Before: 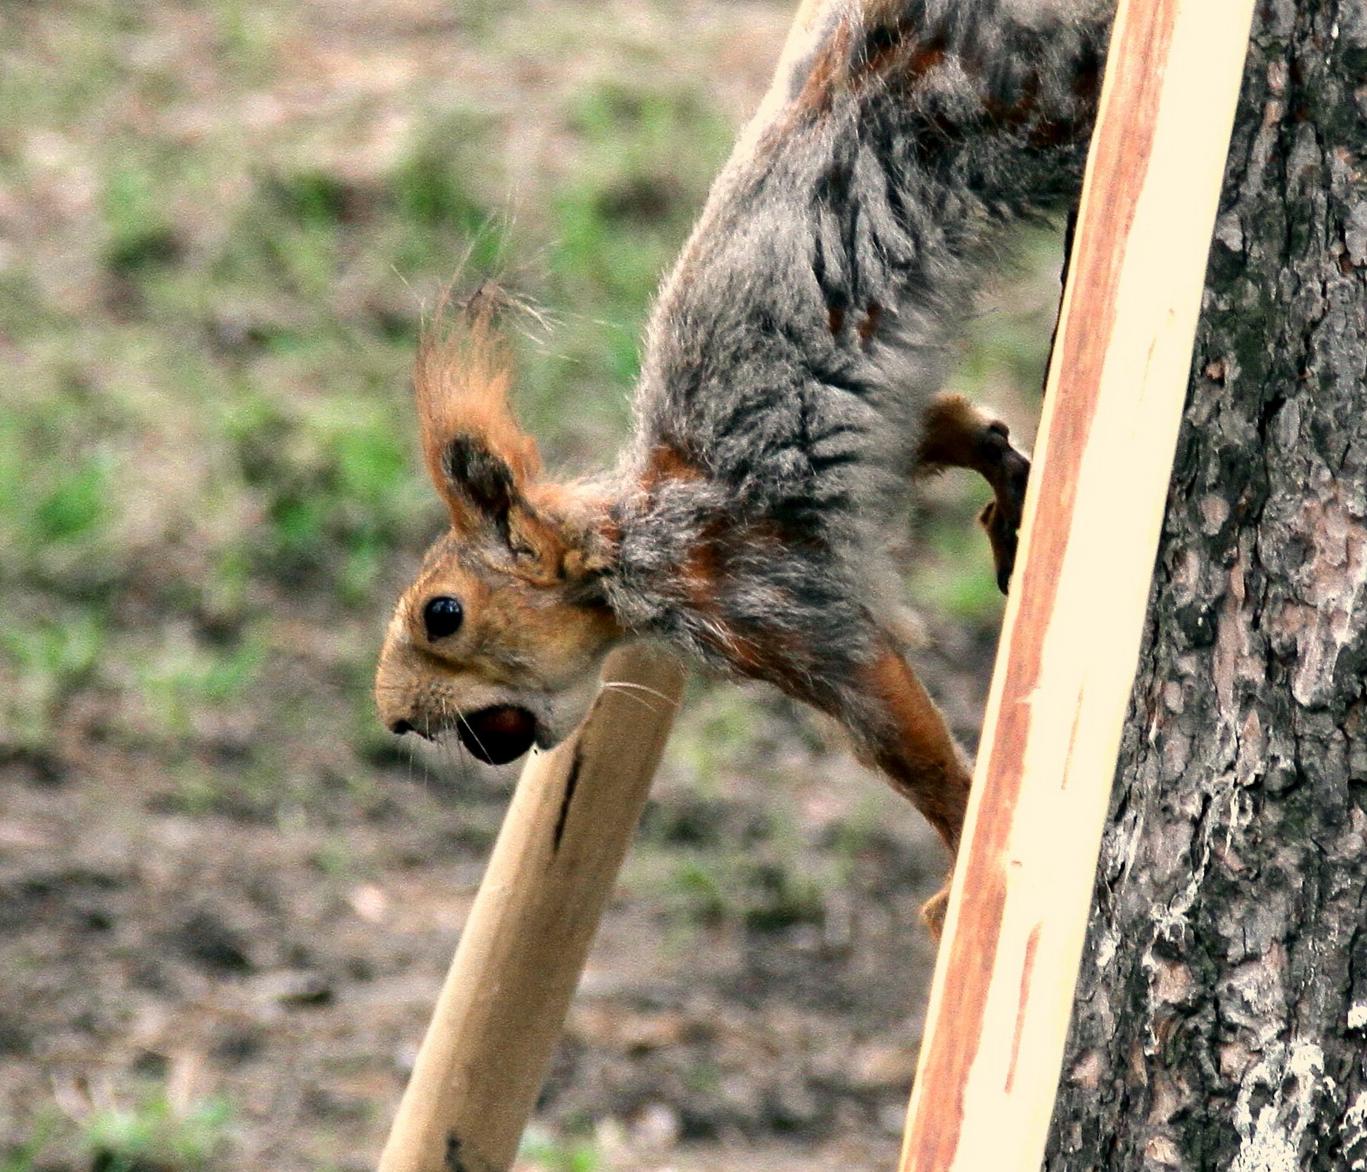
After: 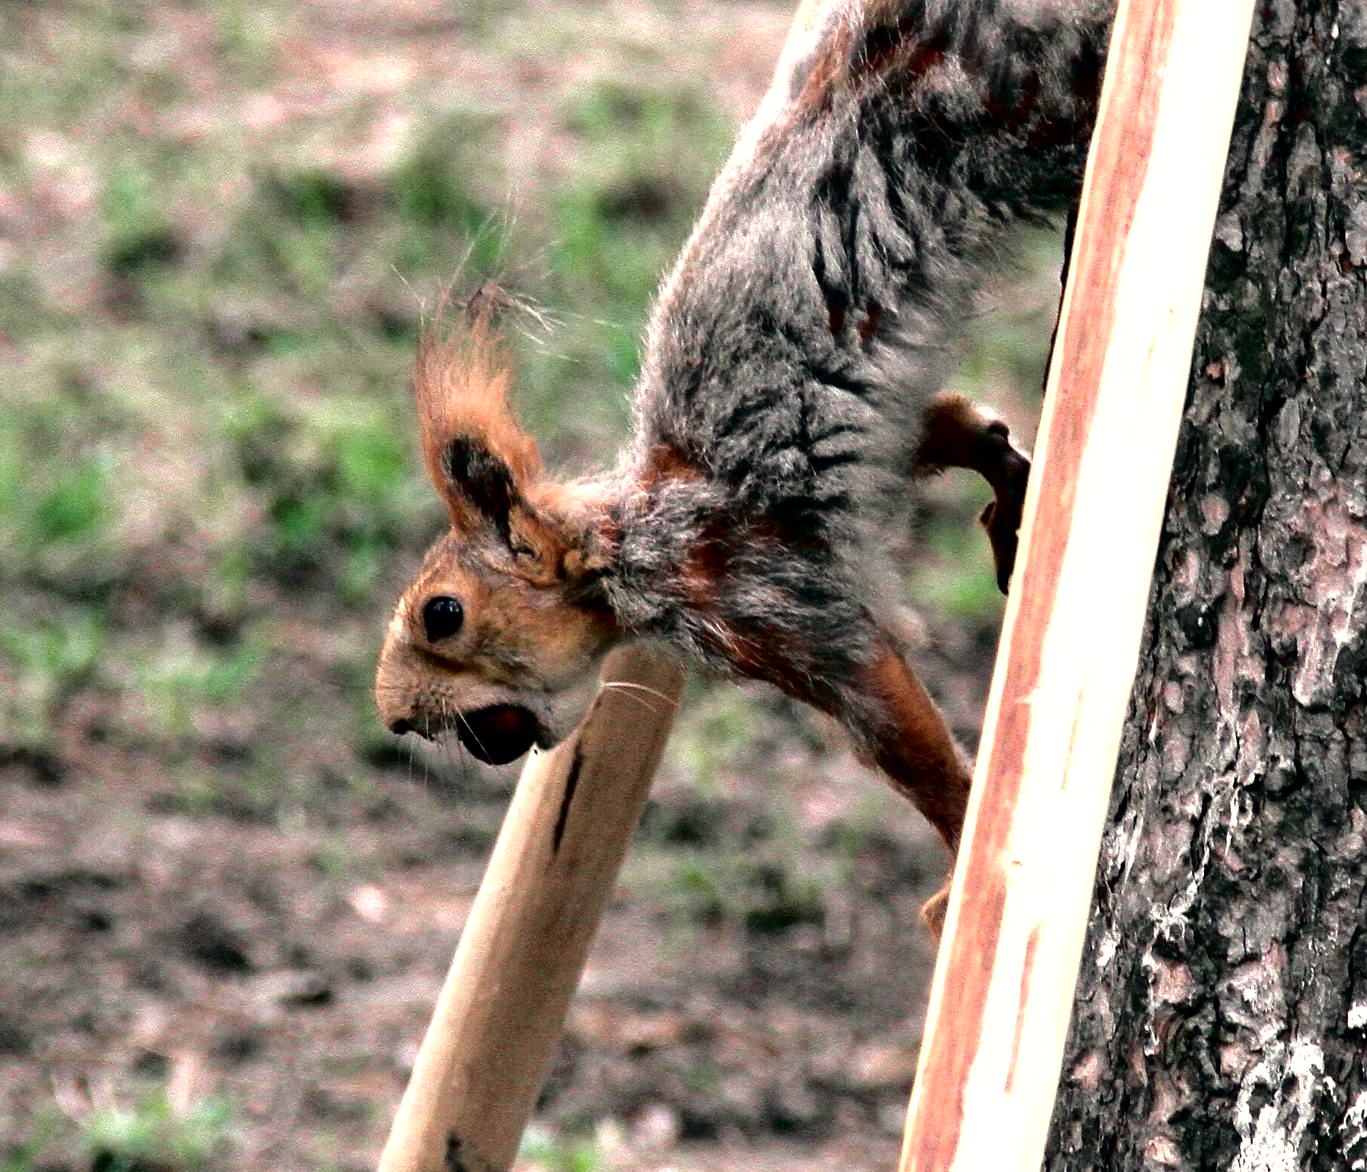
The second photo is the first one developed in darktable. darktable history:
color correction: highlights b* 0.053, saturation 0.827
color balance rgb: power › chroma 0.254%, power › hue 62.32°, highlights gain › chroma 0.276%, highlights gain › hue 332.5°, perceptual saturation grading › global saturation 14.753%, contrast 14.672%
tone curve: curves: ch0 [(0, 0) (0.106, 0.041) (0.256, 0.197) (0.37, 0.336) (0.513, 0.481) (0.667, 0.629) (1, 1)]; ch1 [(0, 0) (0.502, 0.505) (0.553, 0.577) (1, 1)]; ch2 [(0, 0) (0.5, 0.495) (0.56, 0.544) (1, 1)], color space Lab, independent channels, preserve colors none
